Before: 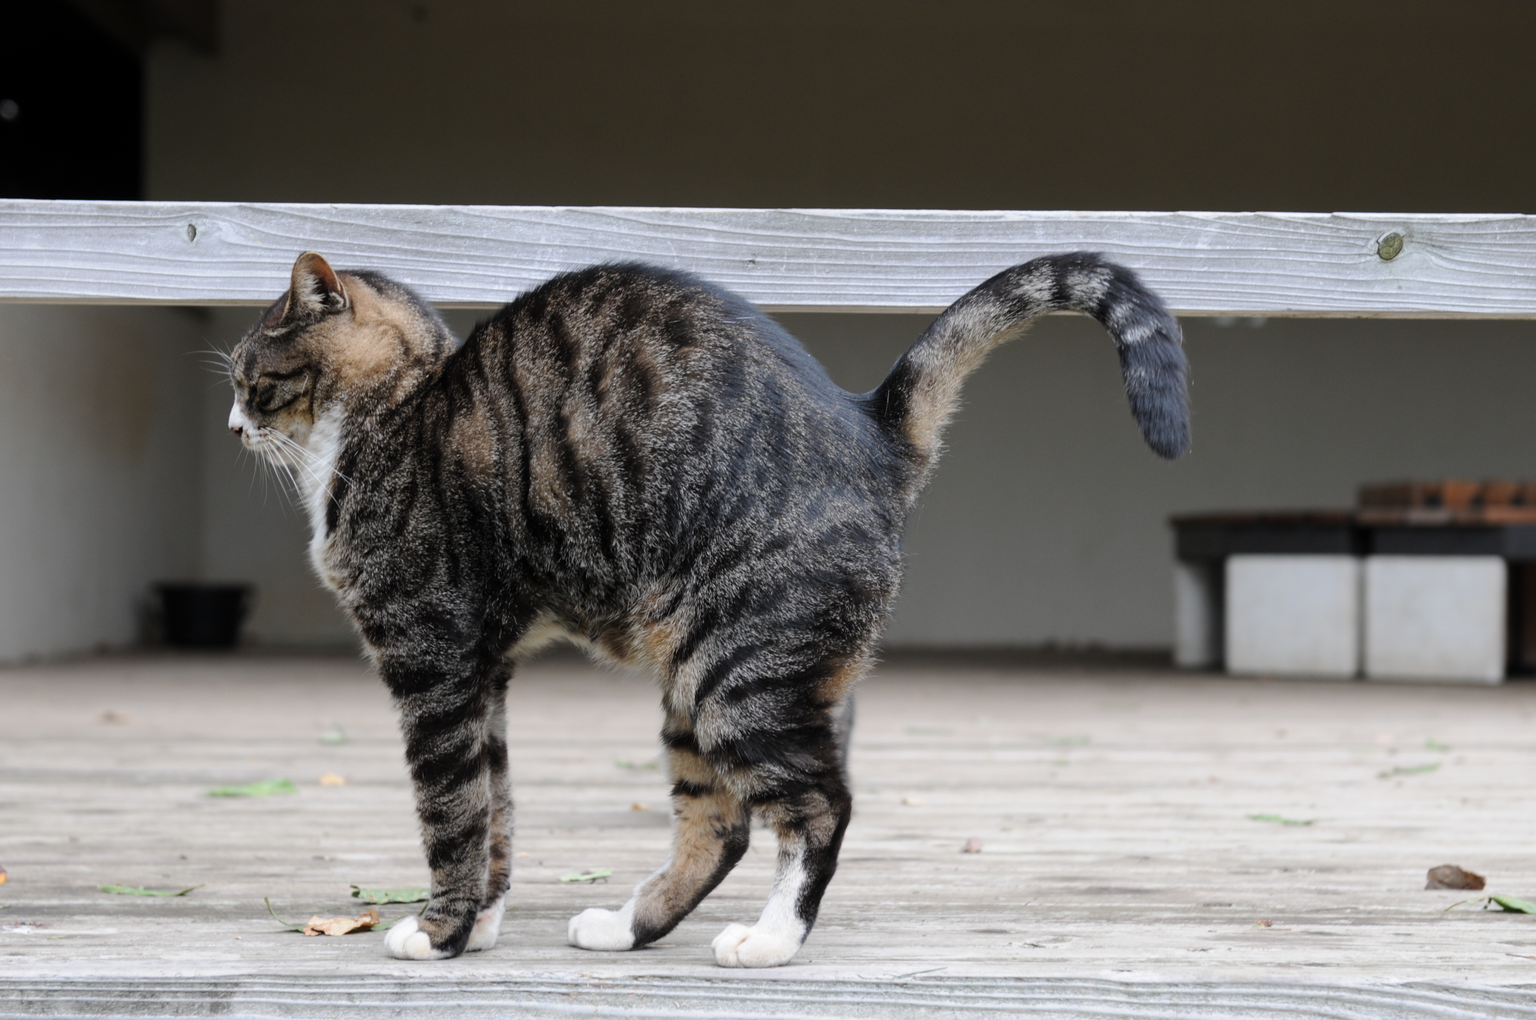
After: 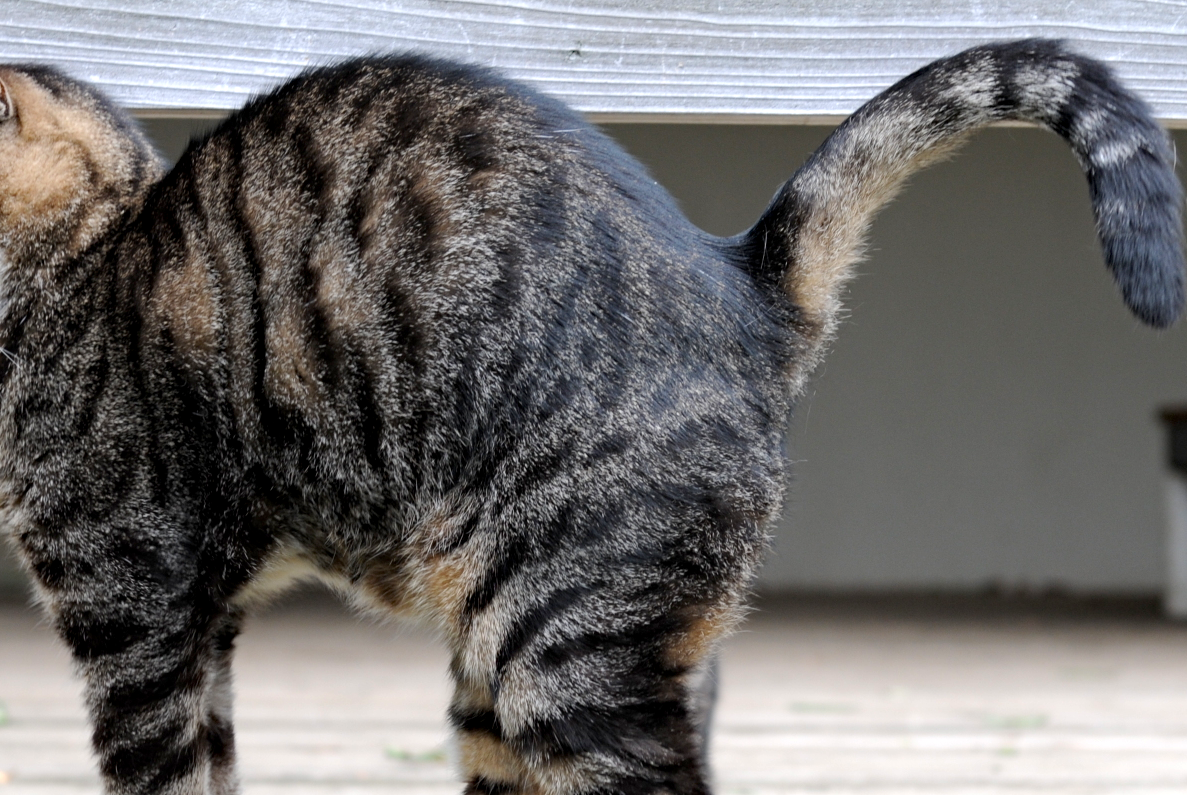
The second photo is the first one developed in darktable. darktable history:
crop and rotate: left 22.142%, top 22.039%, right 22.487%, bottom 22.07%
exposure: black level correction 0.003, exposure 0.389 EV, compensate highlight preservation false
haze removal: adaptive false
